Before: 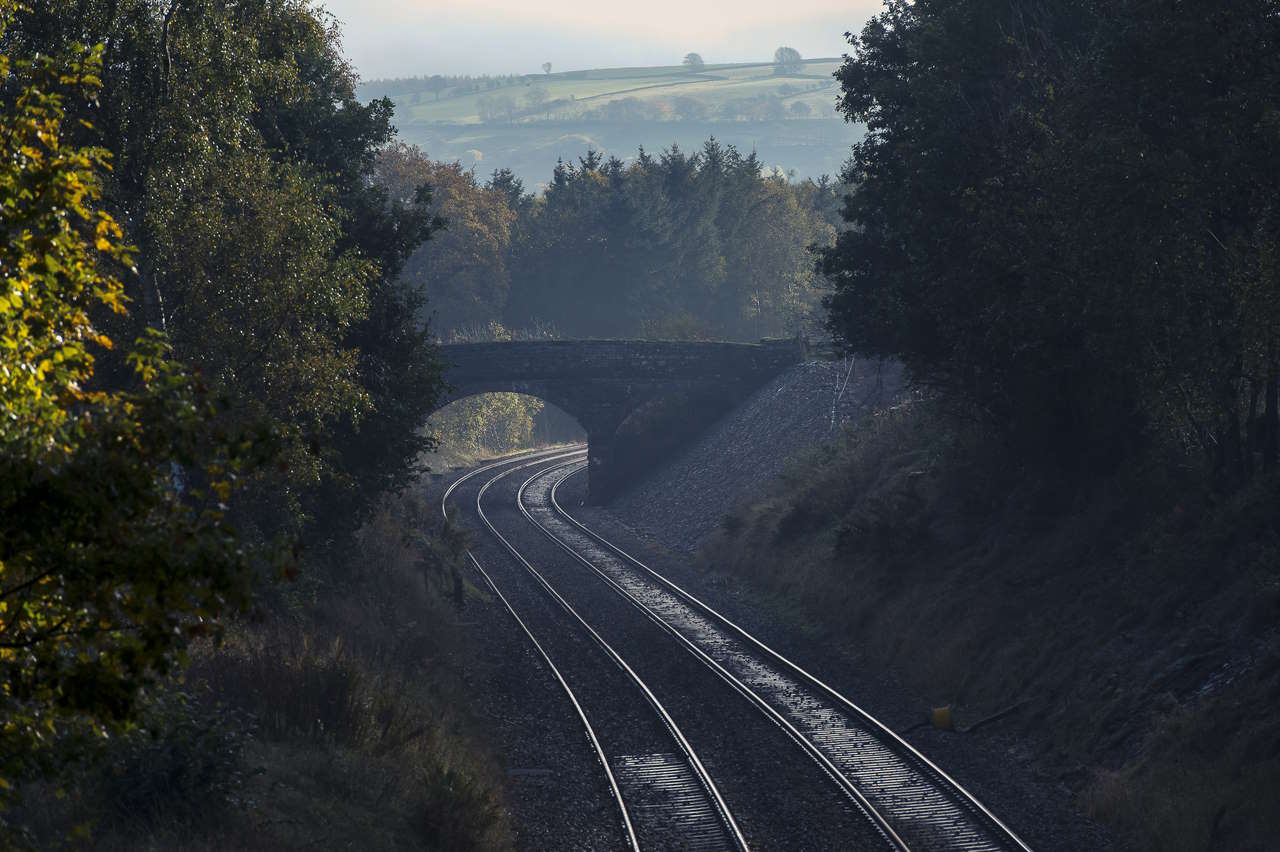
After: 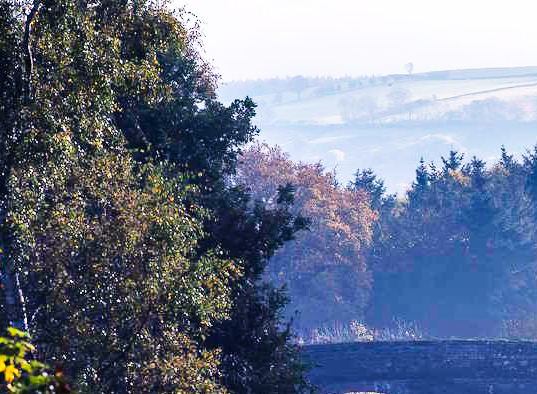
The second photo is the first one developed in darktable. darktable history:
shadows and highlights: shadows 60, soften with gaussian
white balance: red 1.042, blue 1.17
base curve: curves: ch0 [(0, 0) (0.007, 0.004) (0.027, 0.03) (0.046, 0.07) (0.207, 0.54) (0.442, 0.872) (0.673, 0.972) (1, 1)], preserve colors none
crop and rotate: left 10.817%, top 0.062%, right 47.194%, bottom 53.626%
